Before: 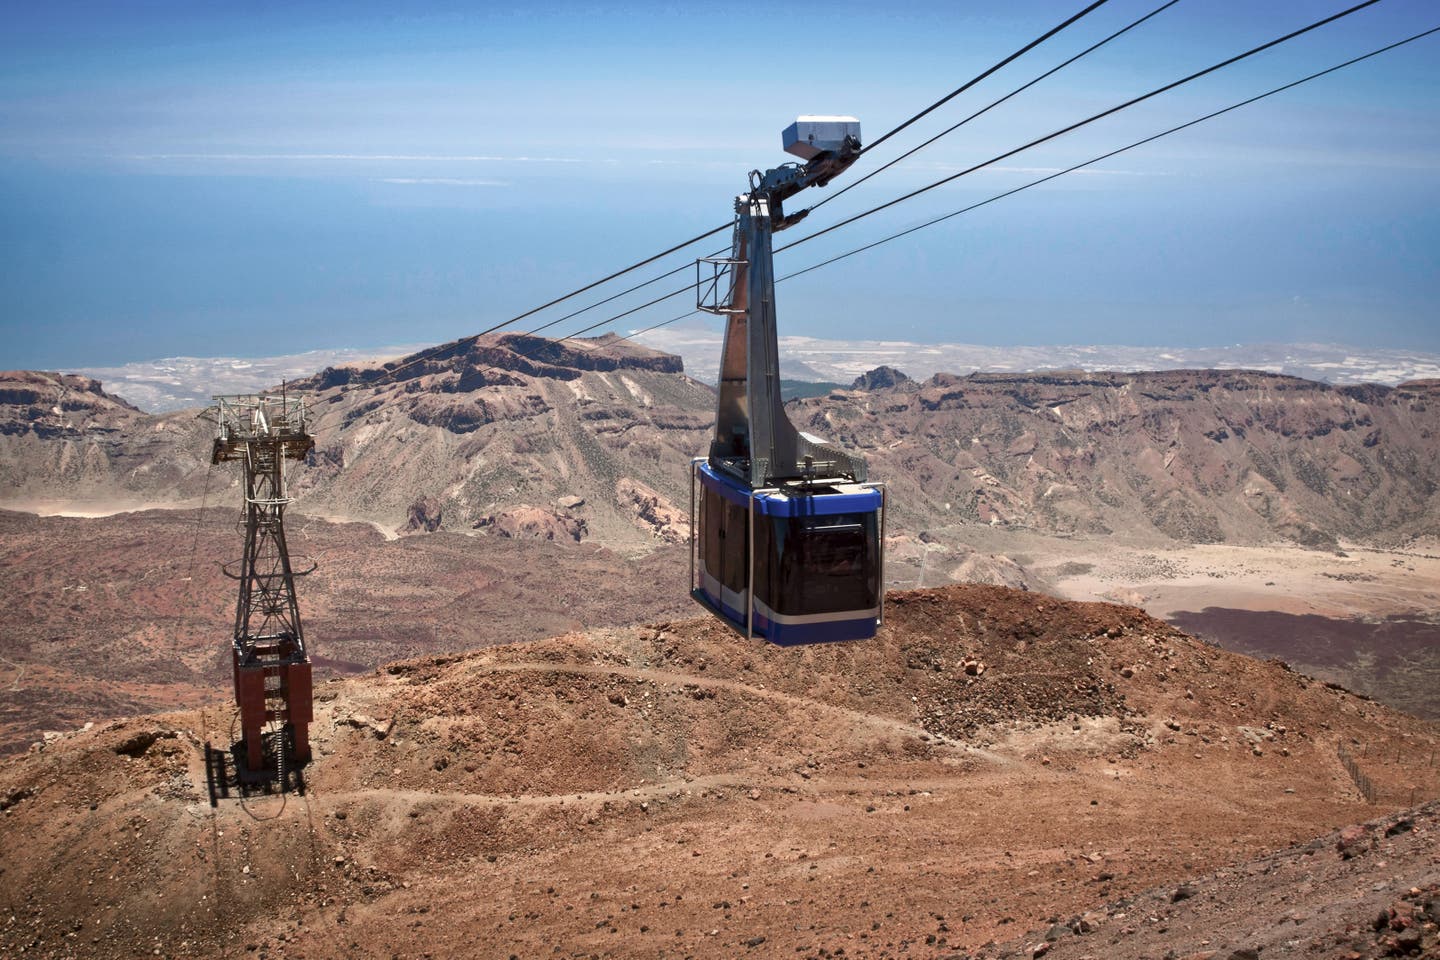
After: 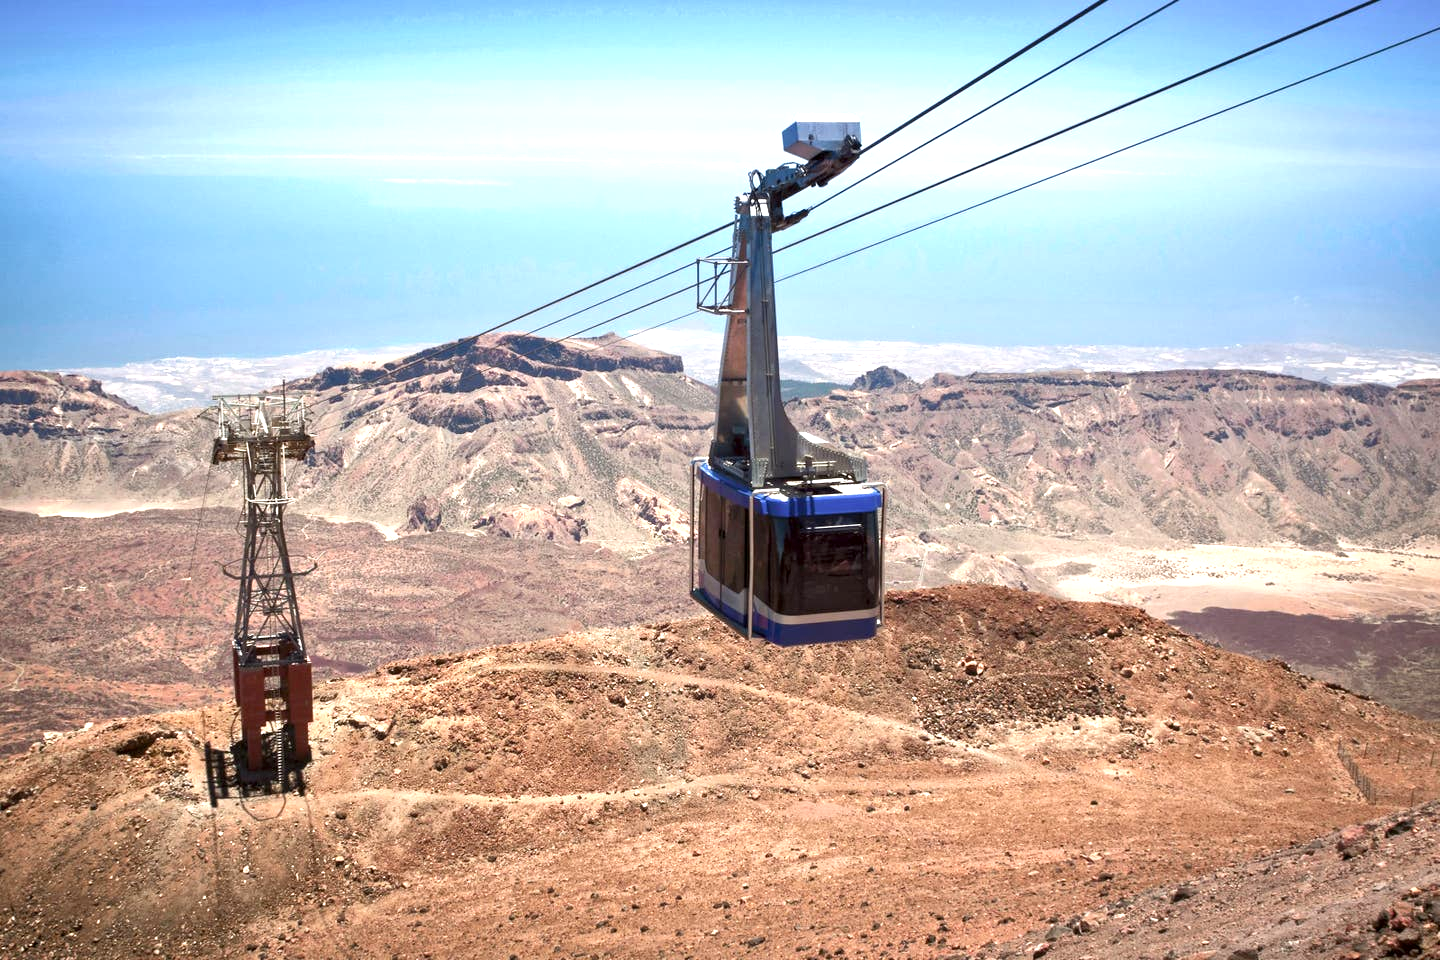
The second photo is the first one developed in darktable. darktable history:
exposure: black level correction 0.001, exposure 0.966 EV, compensate highlight preservation false
